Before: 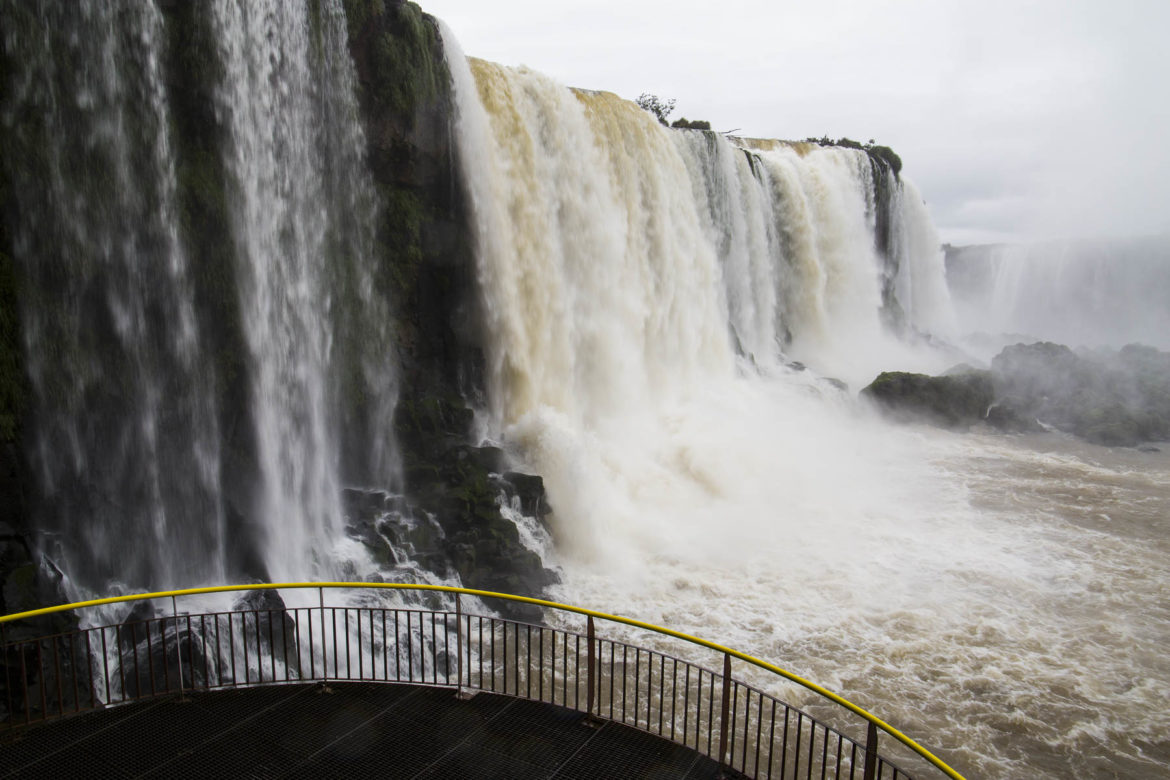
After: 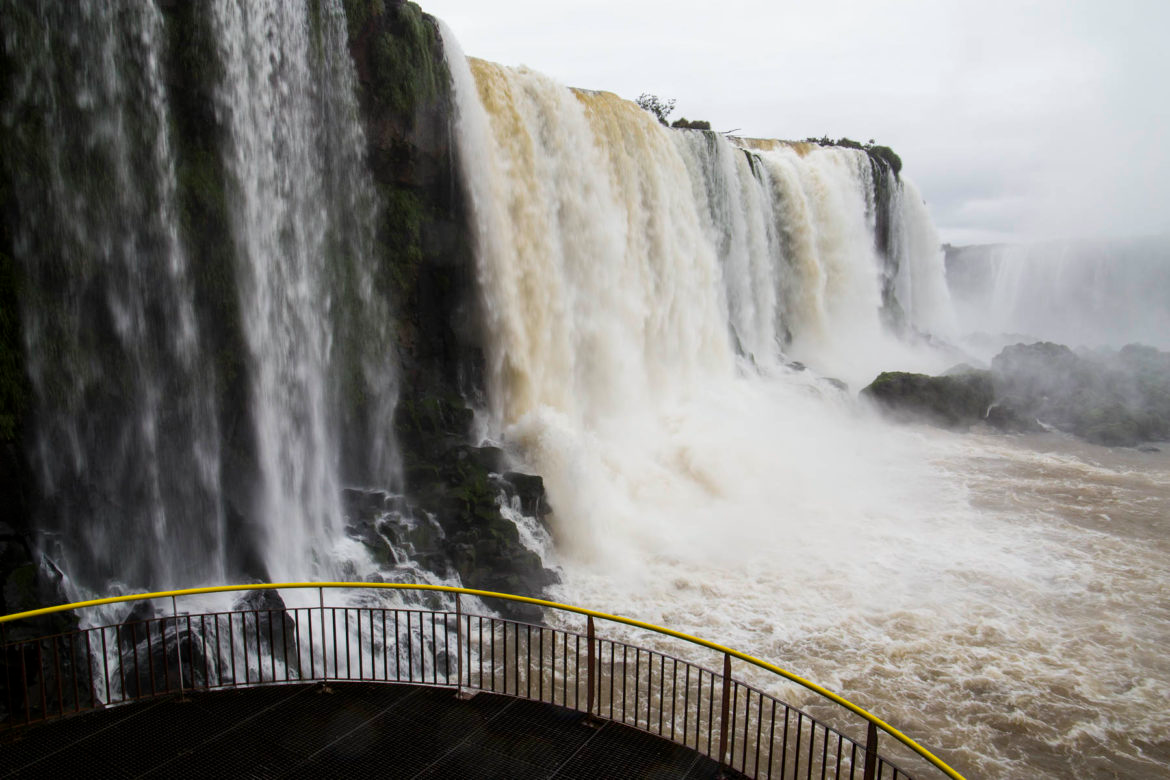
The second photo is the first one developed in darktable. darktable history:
exposure: compensate exposure bias true, compensate highlight preservation false
tone equalizer: on, module defaults
color correction: highlights a* -0.319, highlights b* -0.091
